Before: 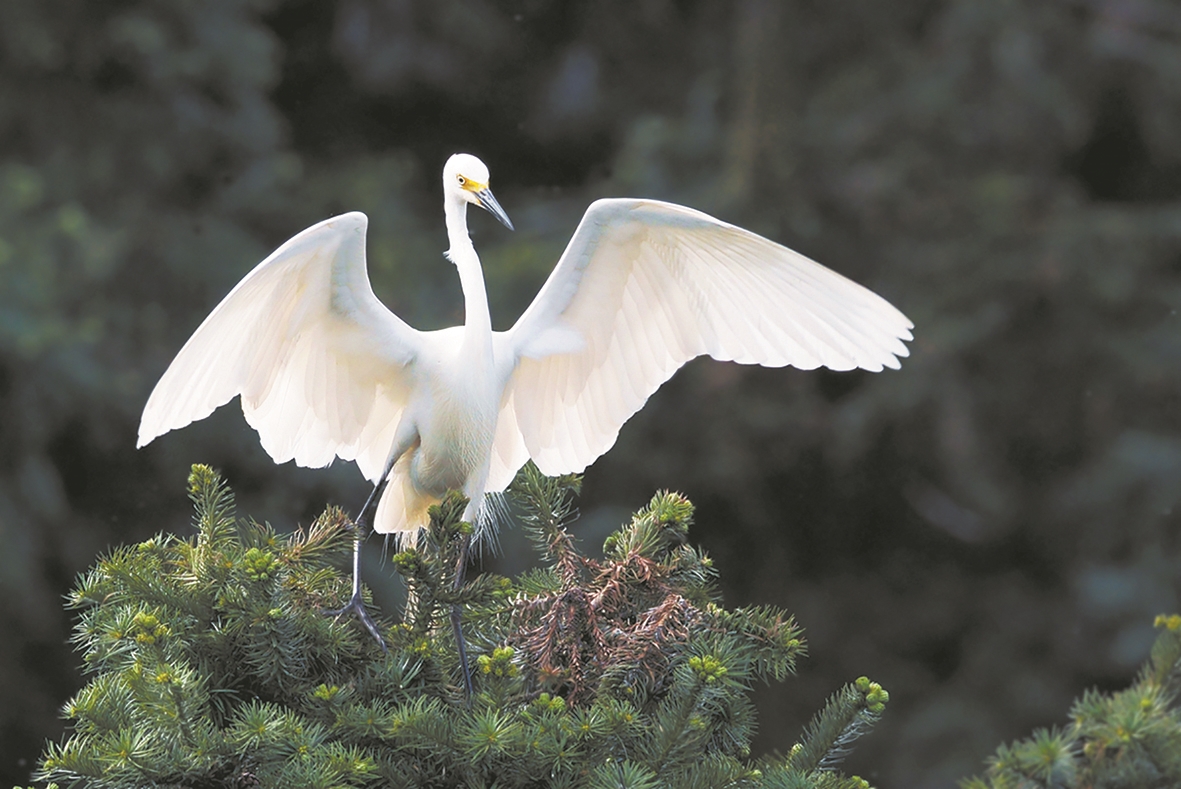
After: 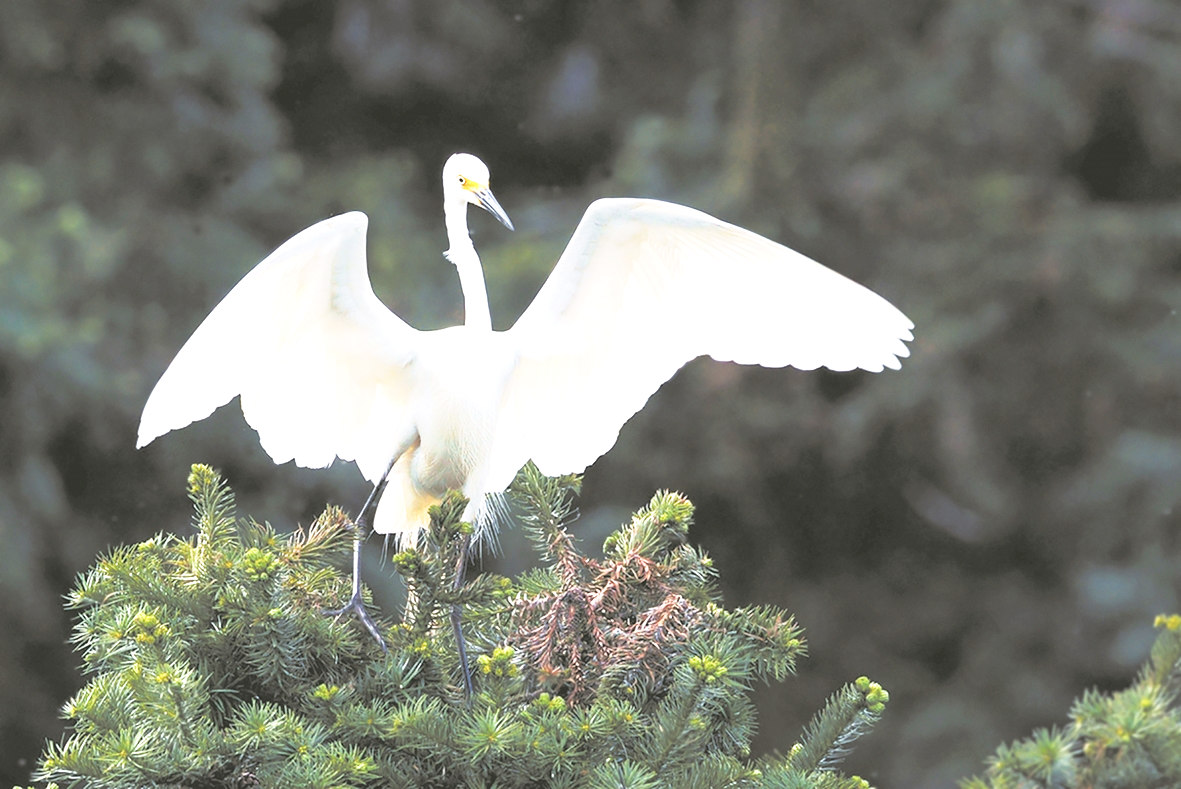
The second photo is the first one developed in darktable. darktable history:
base curve: curves: ch0 [(0, 0) (0.579, 0.807) (1, 1)], preserve colors none
exposure: exposure 0.6 EV, compensate exposure bias true, compensate highlight preservation false
